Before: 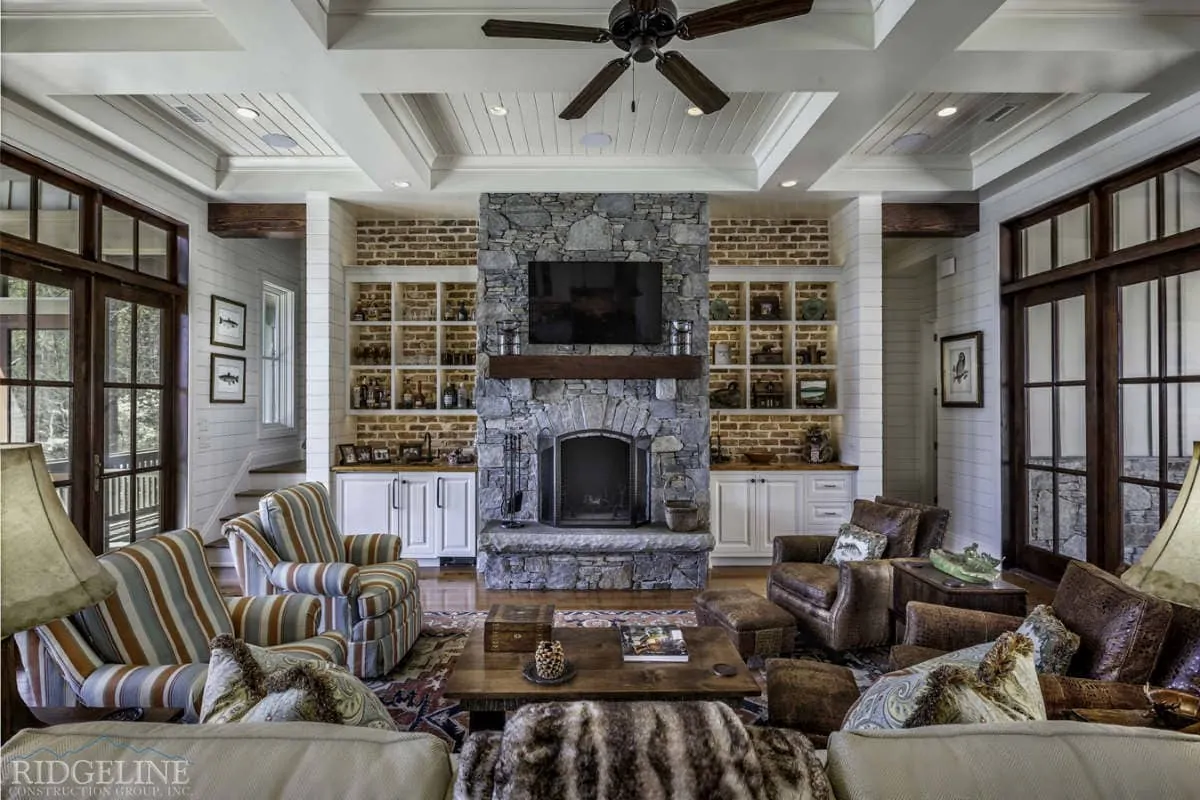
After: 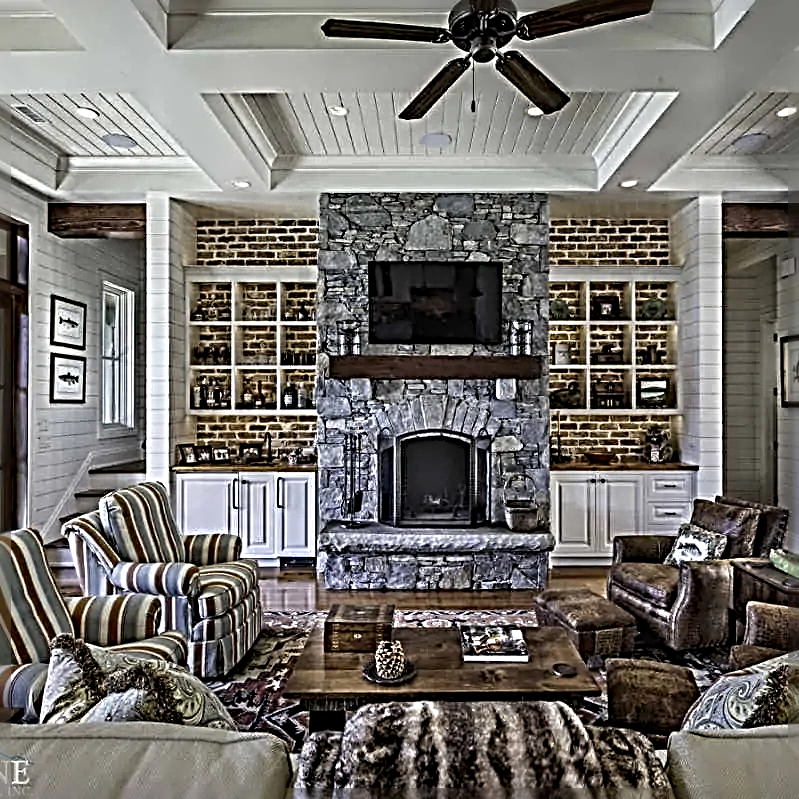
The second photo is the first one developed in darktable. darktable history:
sharpen: radius 4.001, amount 2
crop and rotate: left 13.409%, right 19.924%
